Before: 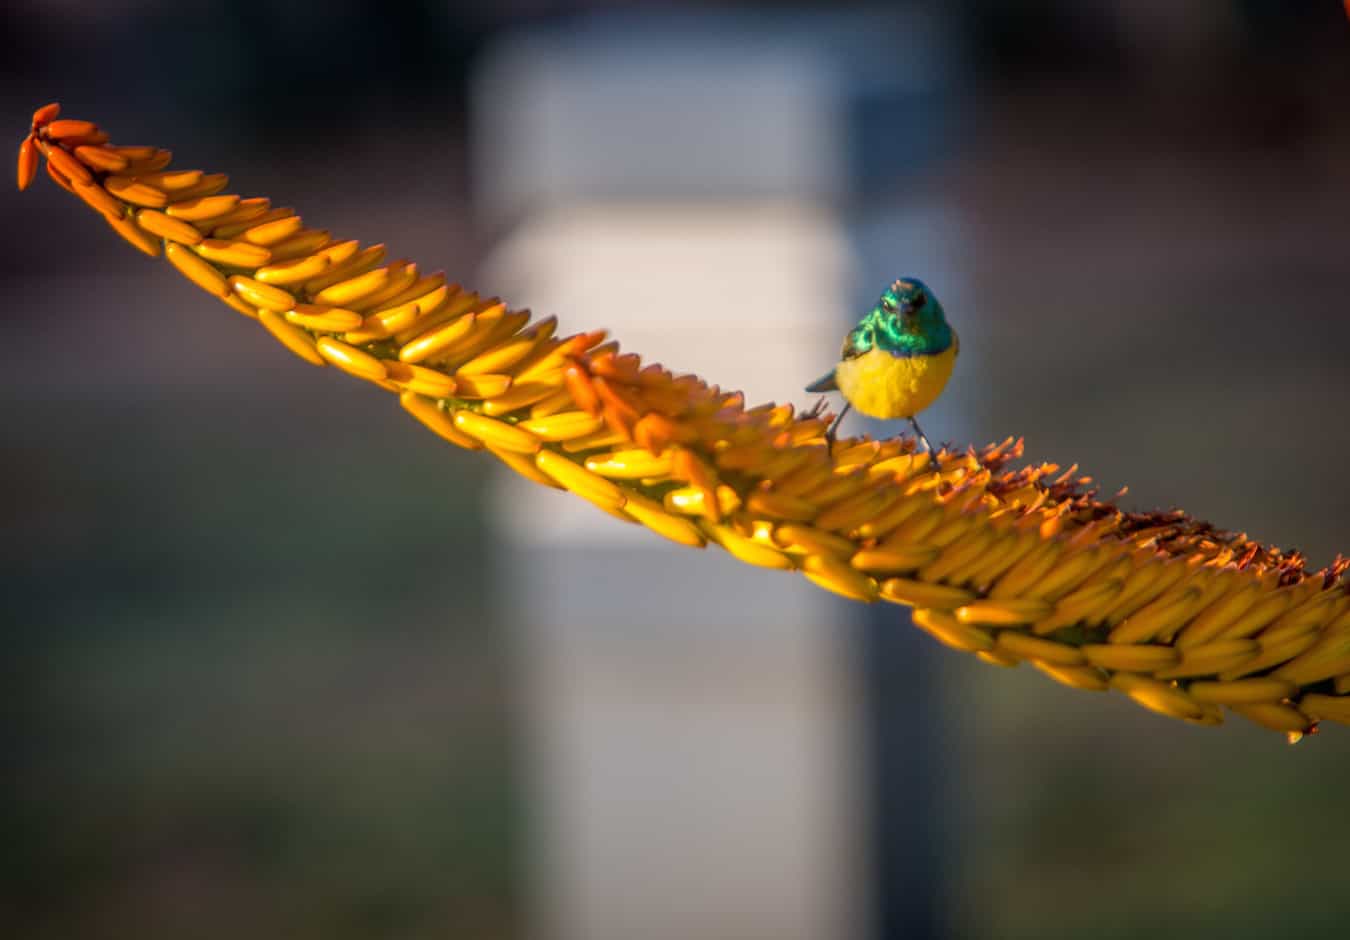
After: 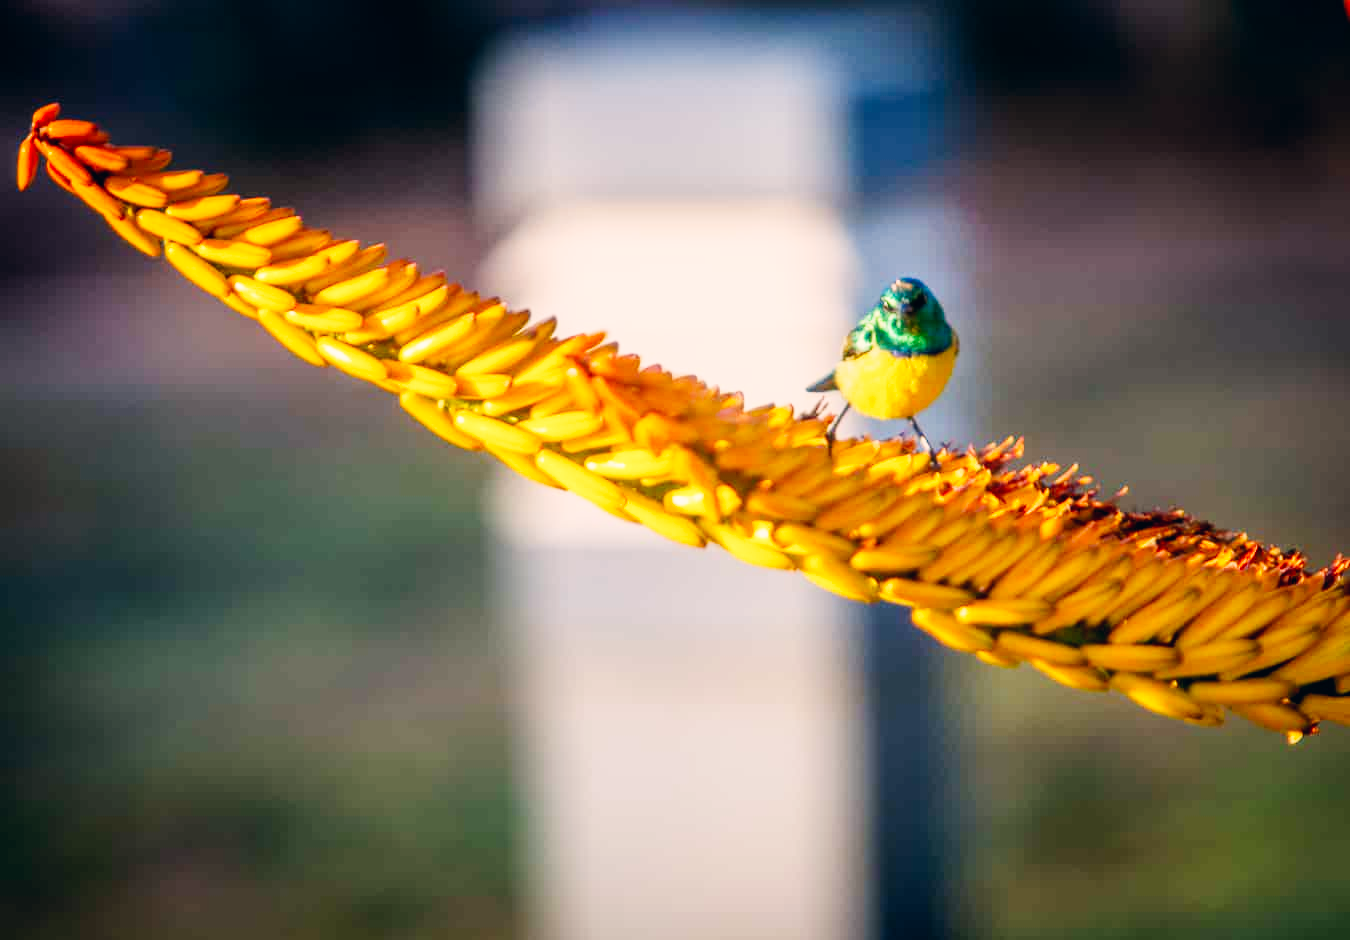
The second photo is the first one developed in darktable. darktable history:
base curve: curves: ch0 [(0, 0) (0, 0.001) (0.001, 0.001) (0.004, 0.002) (0.007, 0.004) (0.015, 0.013) (0.033, 0.045) (0.052, 0.096) (0.075, 0.17) (0.099, 0.241) (0.163, 0.42) (0.219, 0.55) (0.259, 0.616) (0.327, 0.722) (0.365, 0.765) (0.522, 0.873) (0.547, 0.881) (0.689, 0.919) (0.826, 0.952) (1, 1)], preserve colors none
color correction: highlights a* 5.38, highlights b* 5.3, shadows a* -4.26, shadows b* -5.11
